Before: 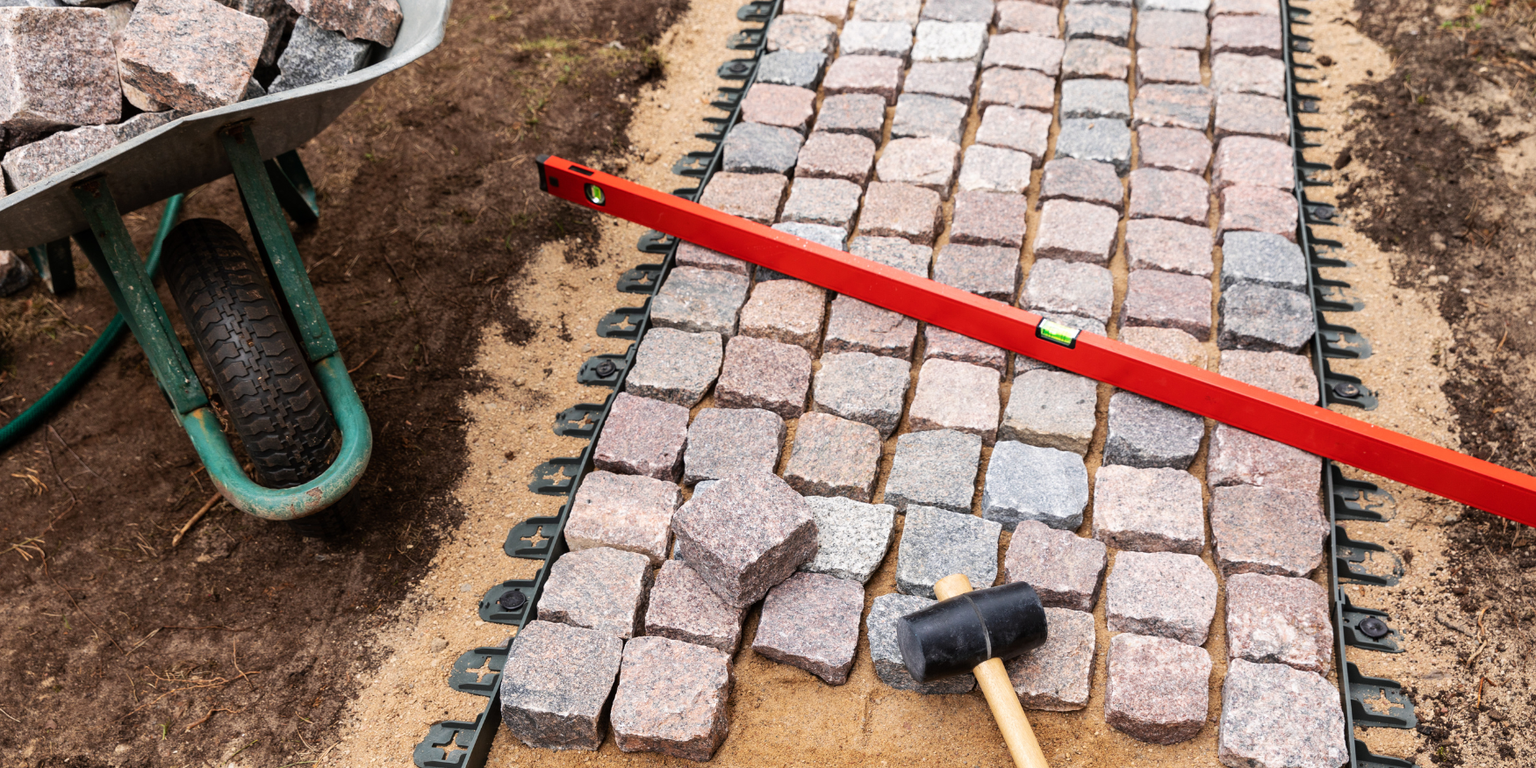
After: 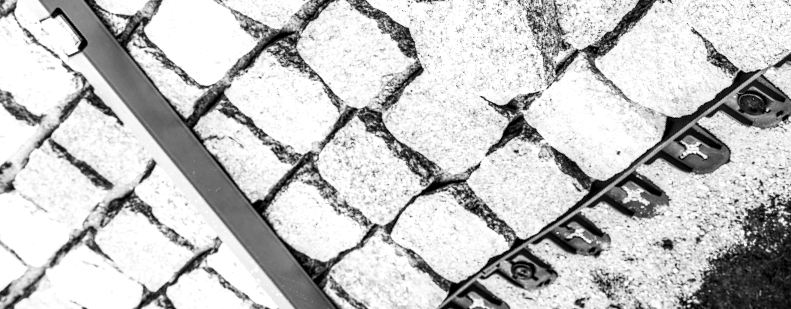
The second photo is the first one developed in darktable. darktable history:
crop and rotate: angle 148.01°, left 9.16%, top 15.568%, right 4.547%, bottom 16.976%
exposure: exposure -0.179 EV, compensate highlight preservation false
contrast brightness saturation: contrast 0.525, brightness 0.482, saturation -0.996
local contrast: highlights 17%, detail 185%
